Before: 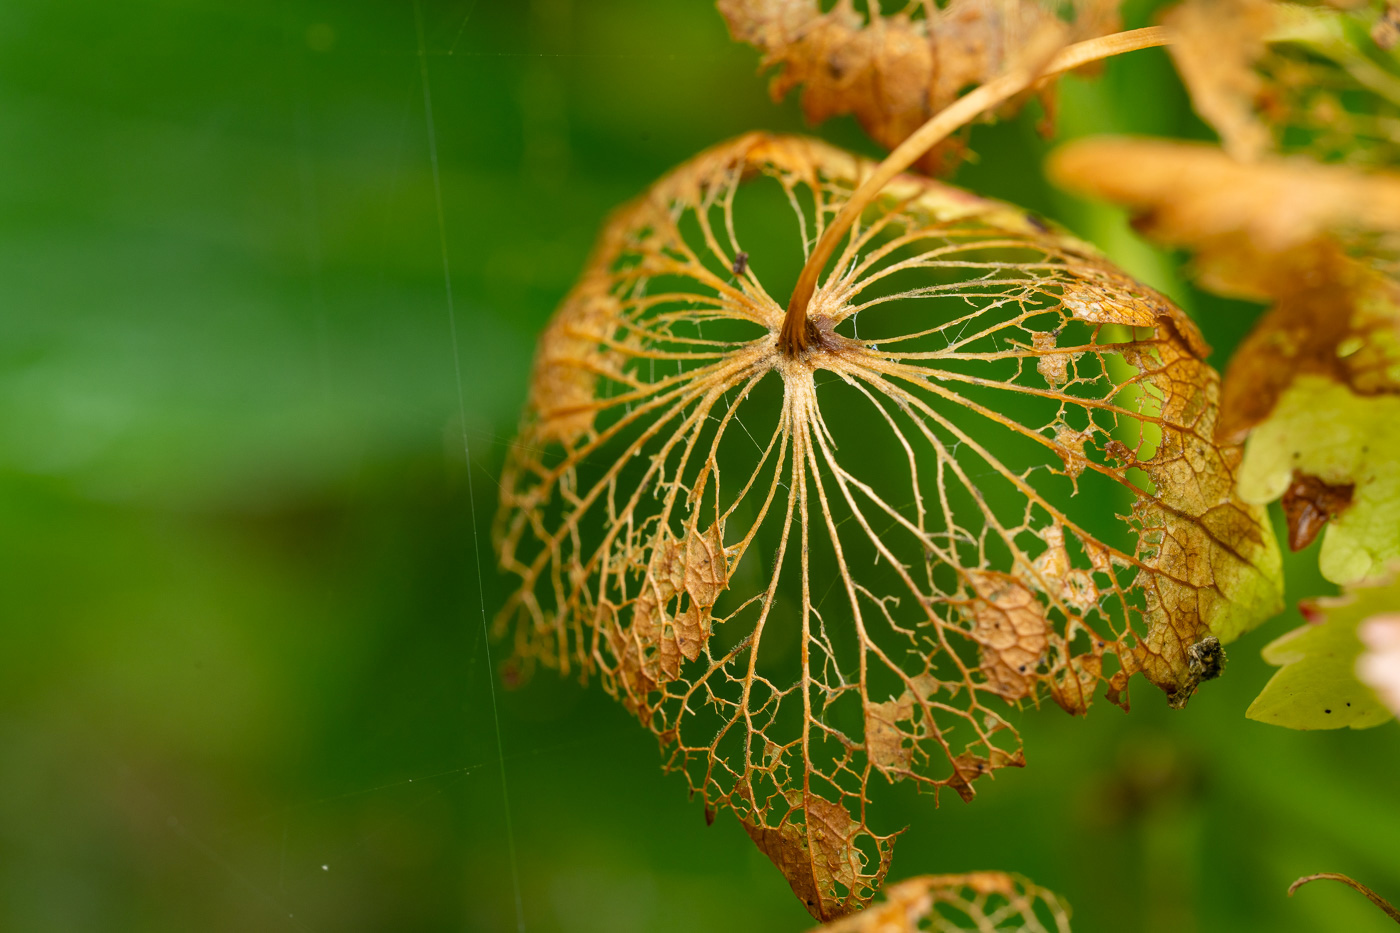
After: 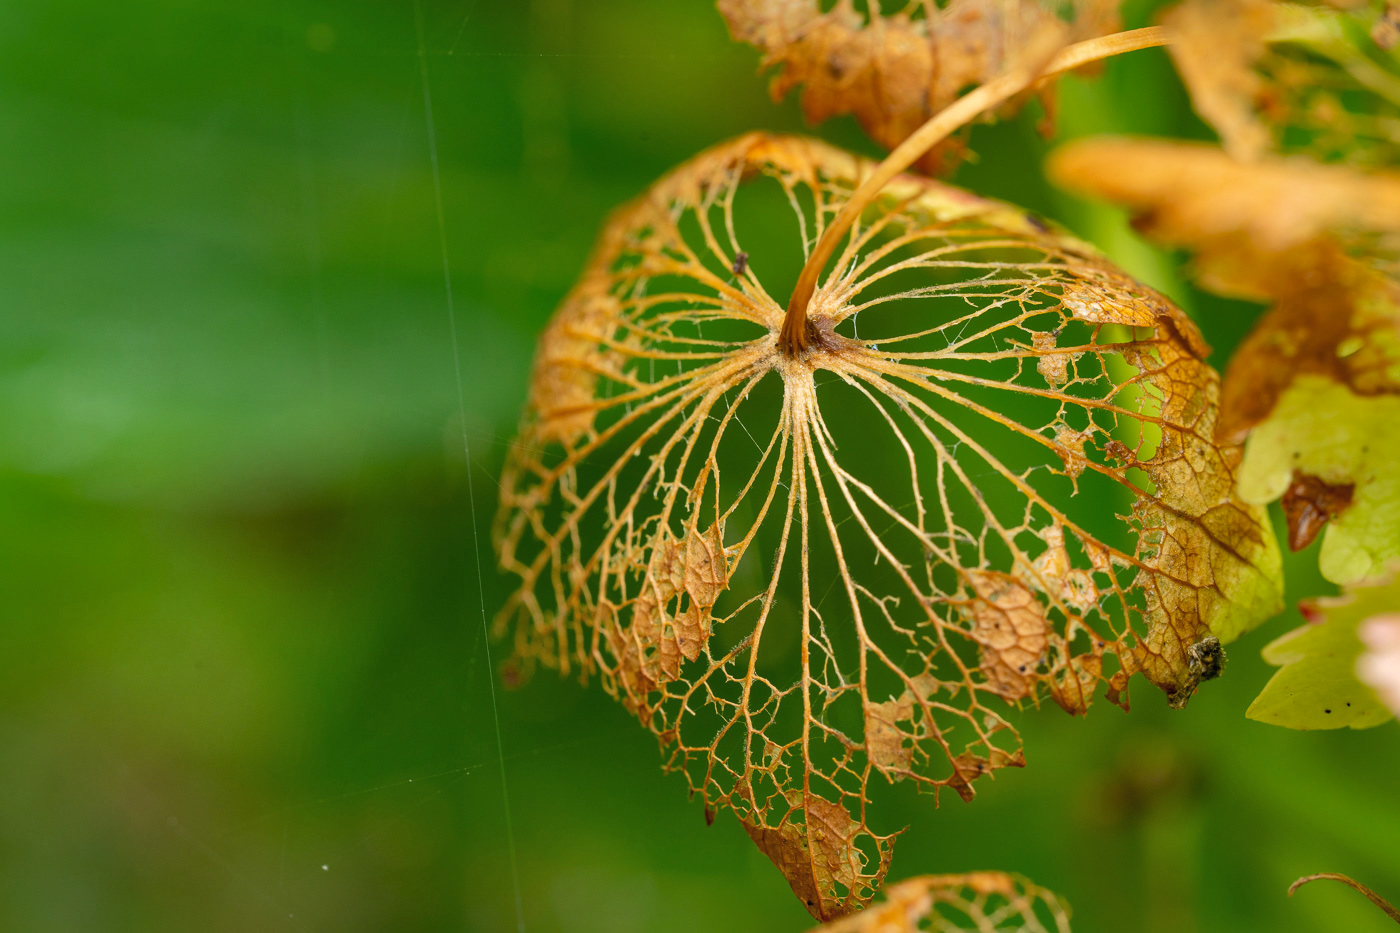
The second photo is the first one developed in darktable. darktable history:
shadows and highlights: on, module defaults
levels: mode automatic, levels [0, 0.498, 0.996]
